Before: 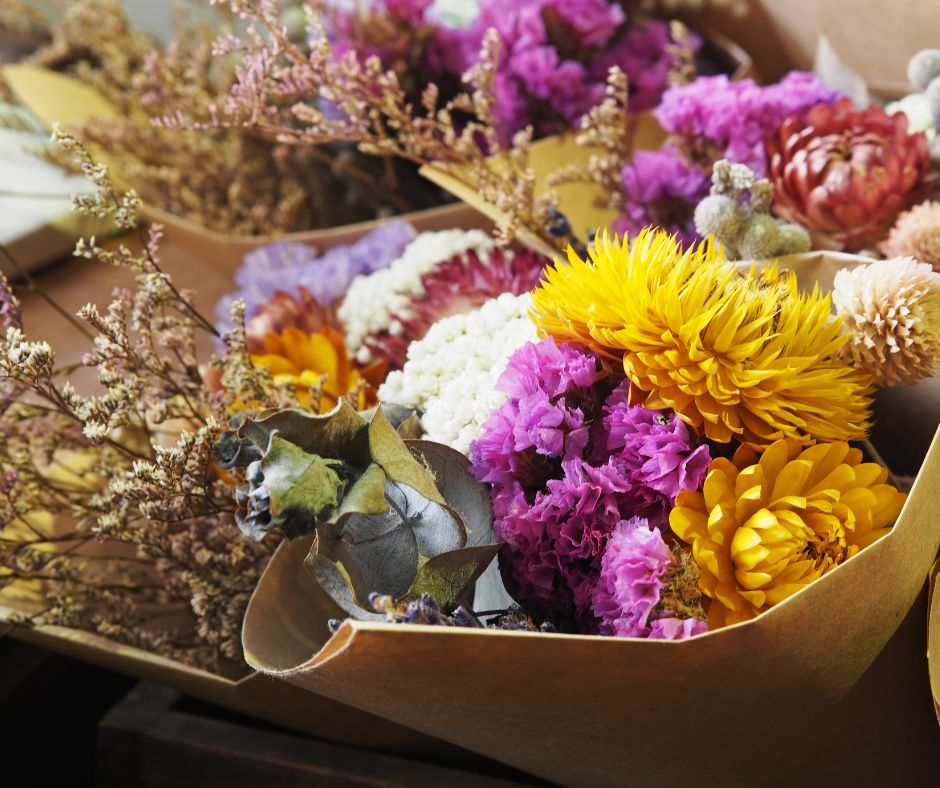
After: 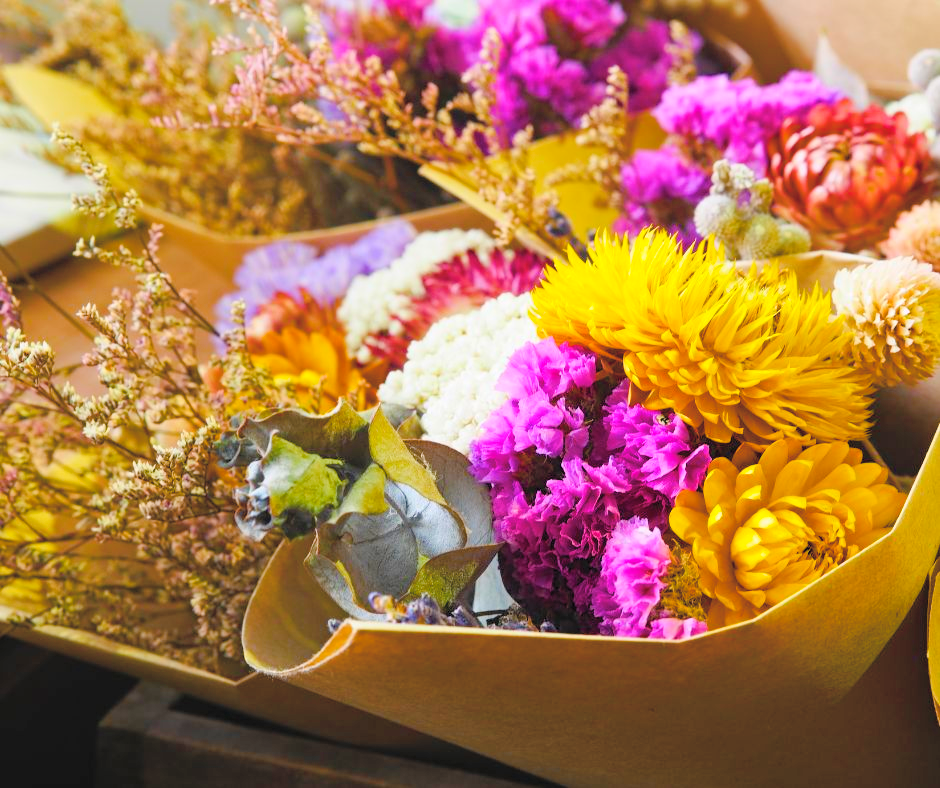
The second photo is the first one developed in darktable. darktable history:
color balance rgb: linear chroma grading › global chroma 14.518%, perceptual saturation grading › global saturation 34.945%, perceptual saturation grading › highlights -24.798%, perceptual saturation grading › shadows 49.914%, global vibrance 15.413%
contrast brightness saturation: brightness 0.278
